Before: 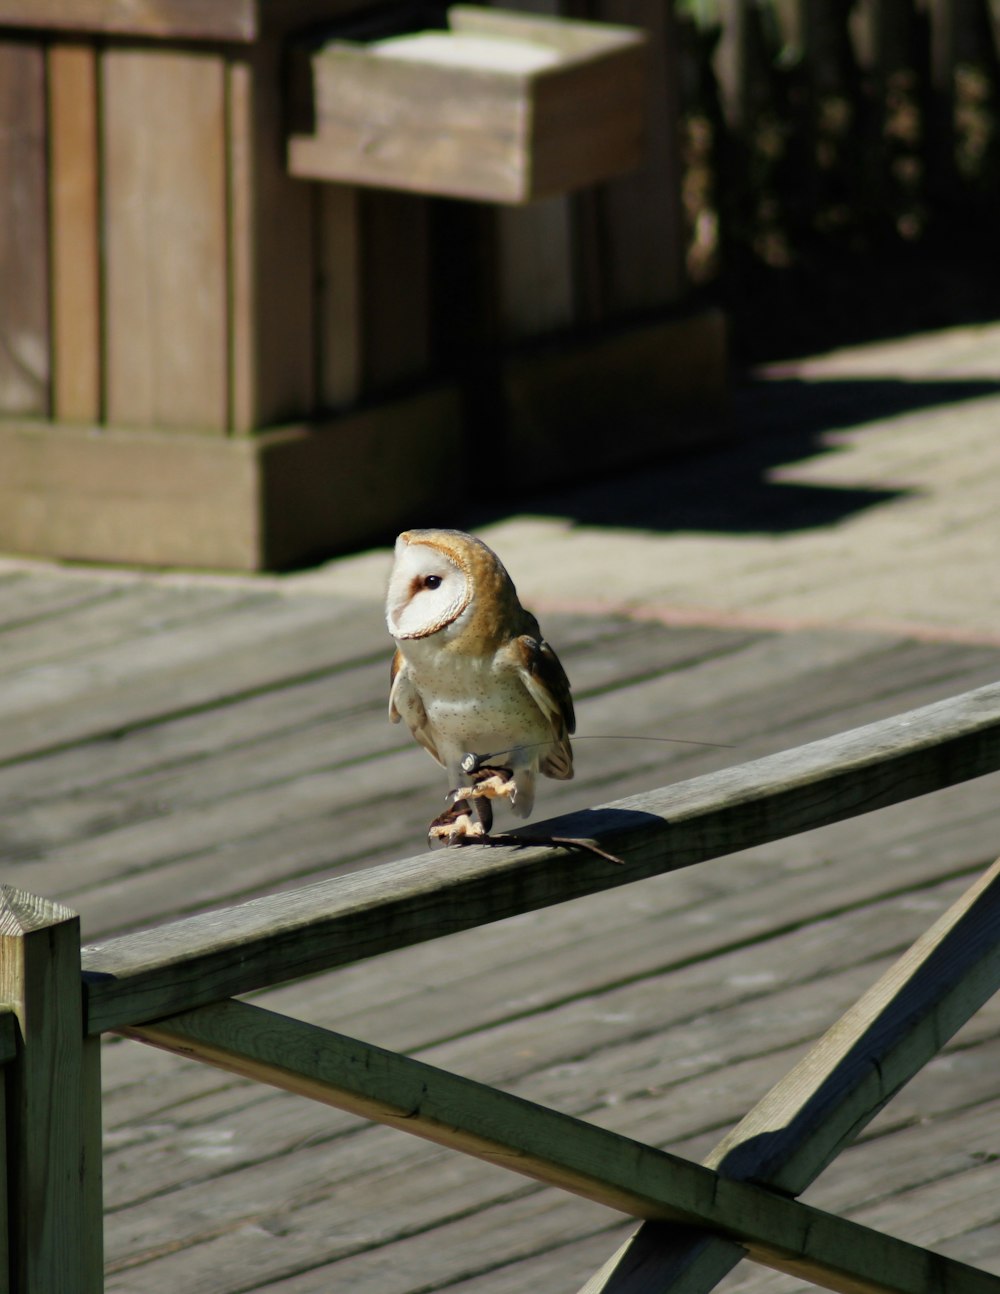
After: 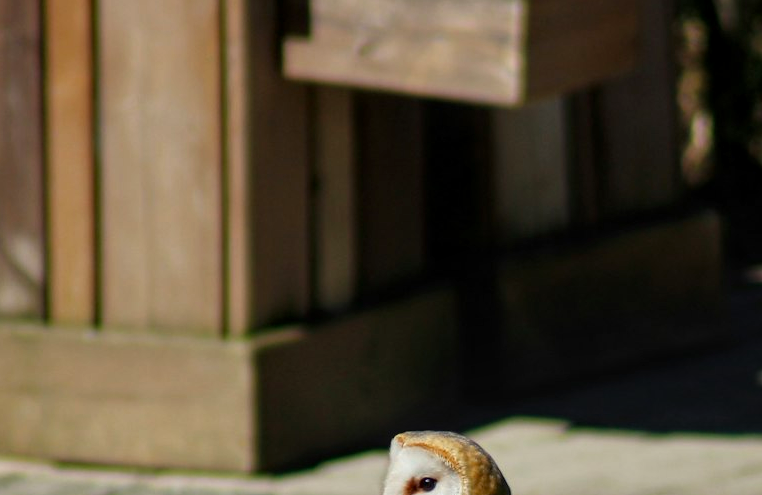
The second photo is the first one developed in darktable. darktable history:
tone equalizer: edges refinement/feathering 500, mask exposure compensation -1.57 EV, preserve details no
local contrast: on, module defaults
crop: left 0.529%, top 7.642%, right 23.228%, bottom 53.887%
